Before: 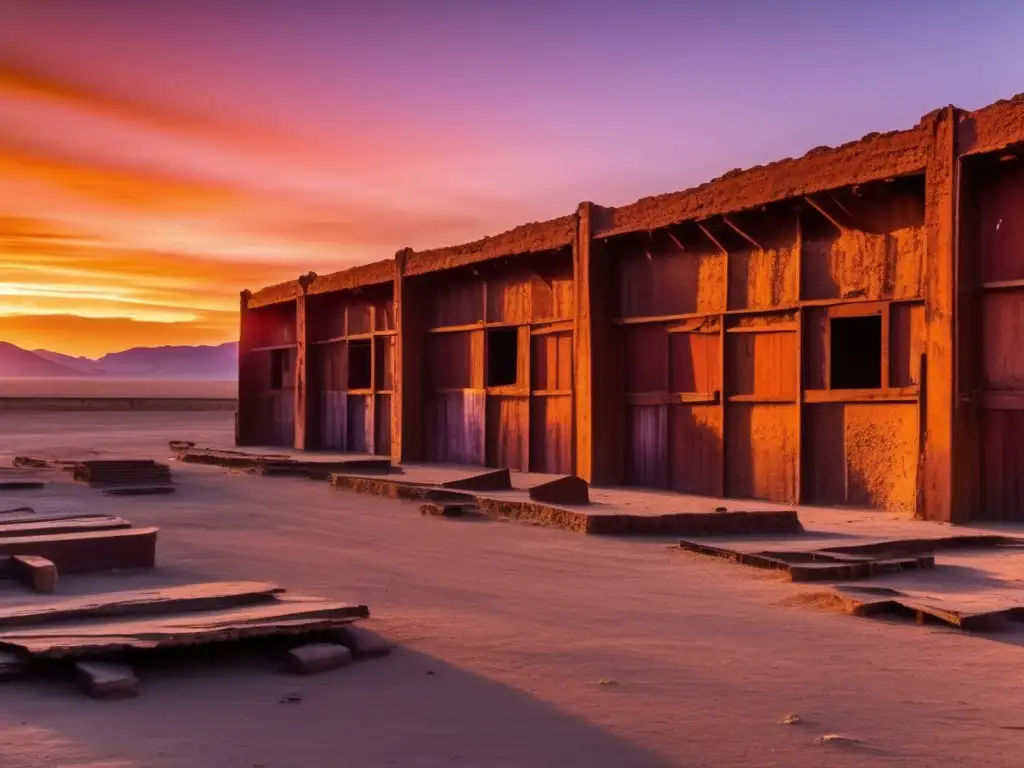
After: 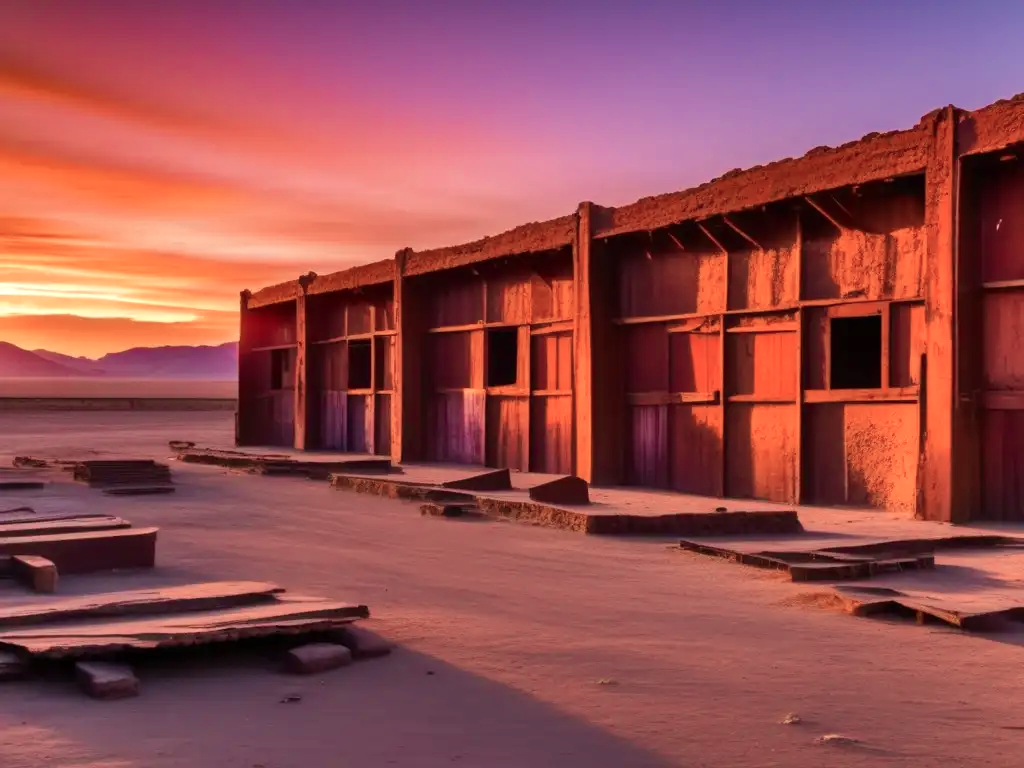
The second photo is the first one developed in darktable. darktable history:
color zones: curves: ch0 [(0, 0.473) (0.001, 0.473) (0.226, 0.548) (0.4, 0.589) (0.525, 0.54) (0.728, 0.403) (0.999, 0.473) (1, 0.473)]; ch1 [(0, 0.619) (0.001, 0.619) (0.234, 0.388) (0.4, 0.372) (0.528, 0.422) (0.732, 0.53) (0.999, 0.619) (1, 0.619)]; ch2 [(0, 0.547) (0.001, 0.547) (0.226, 0.45) (0.4, 0.525) (0.525, 0.585) (0.8, 0.511) (0.999, 0.547) (1, 0.547)]
shadows and highlights: low approximation 0.01, soften with gaussian
